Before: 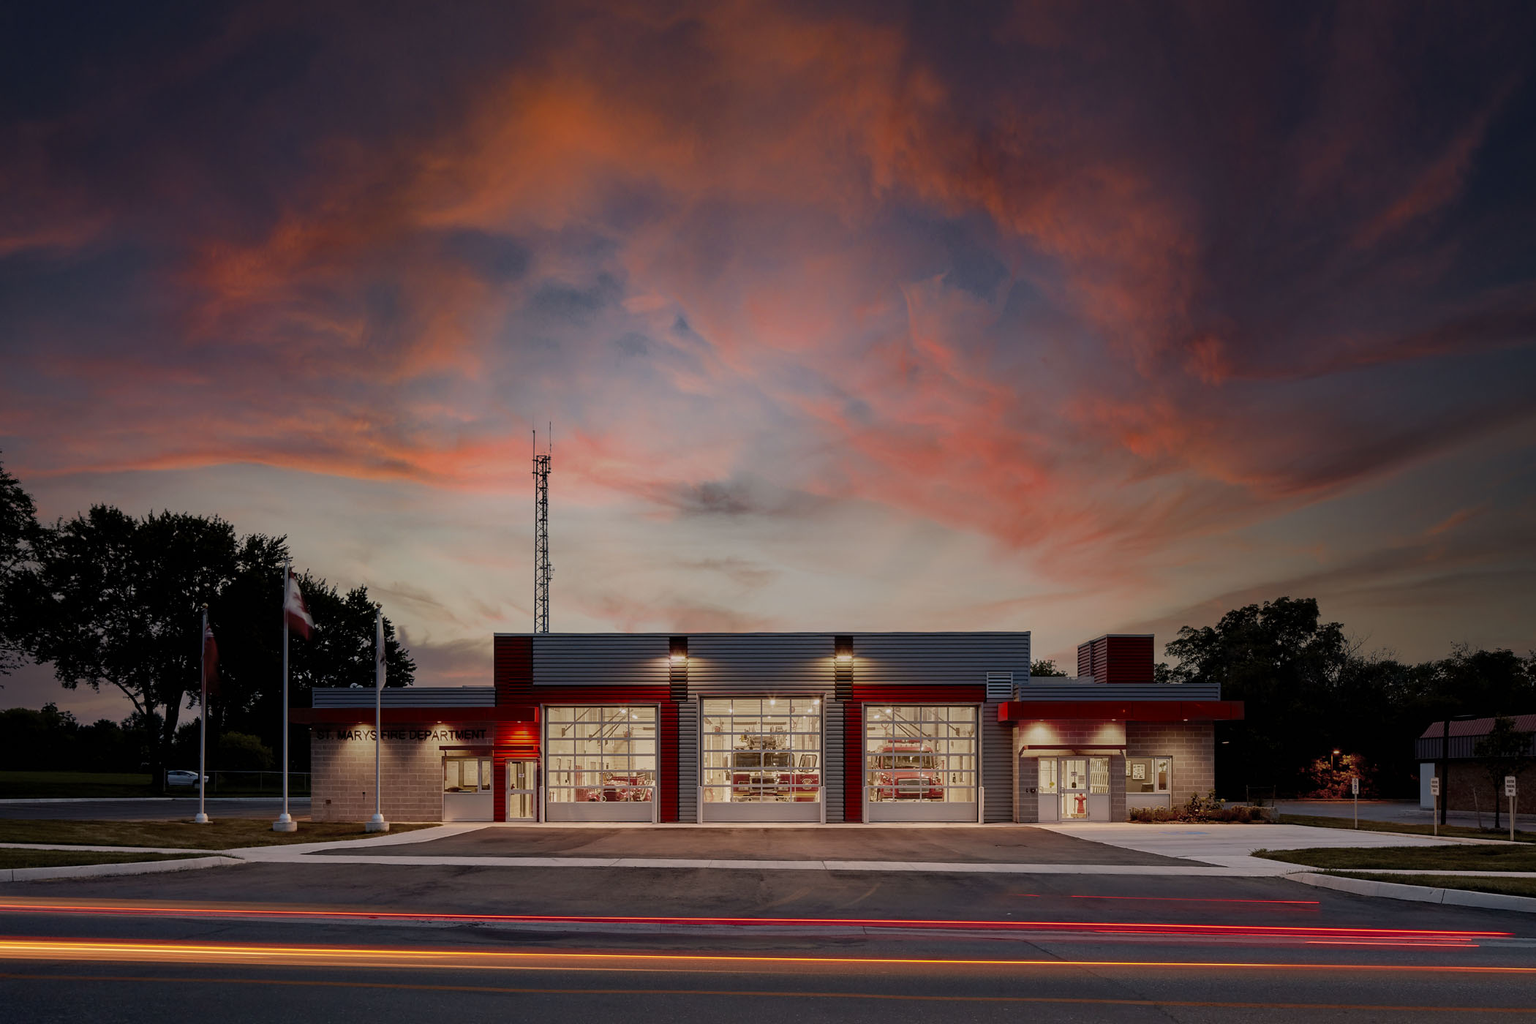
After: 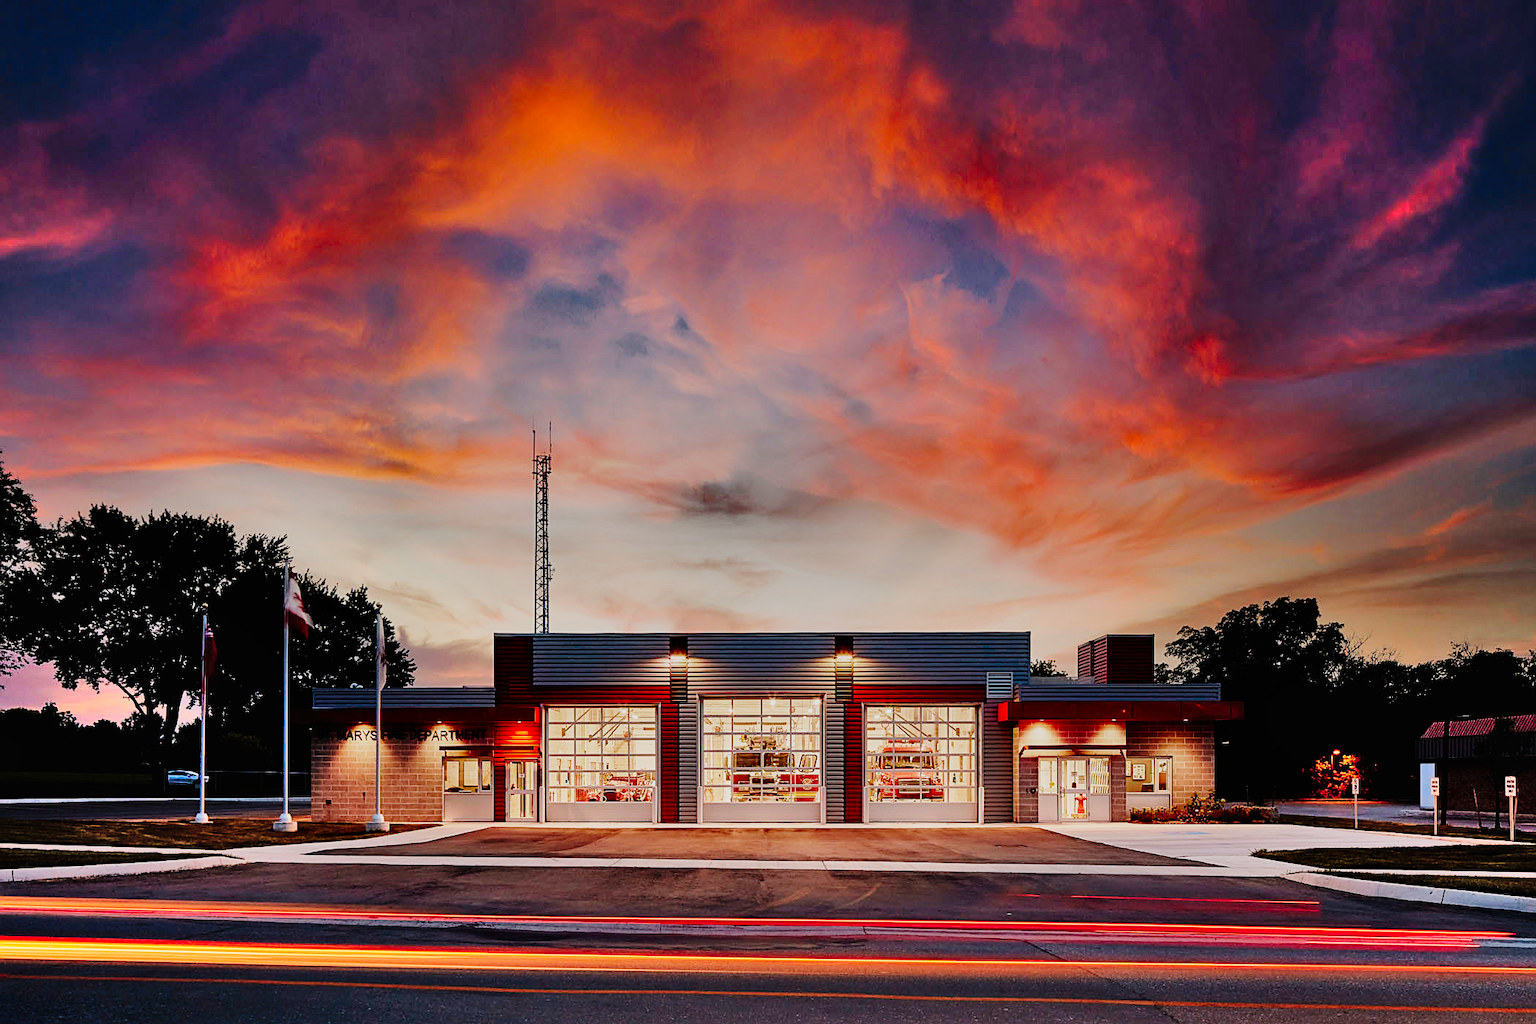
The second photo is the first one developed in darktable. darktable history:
exposure: compensate highlight preservation false
base curve: curves: ch0 [(0, 0) (0, 0) (0.002, 0.001) (0.008, 0.003) (0.019, 0.011) (0.037, 0.037) (0.064, 0.11) (0.102, 0.232) (0.152, 0.379) (0.216, 0.524) (0.296, 0.665) (0.394, 0.789) (0.512, 0.881) (0.651, 0.945) (0.813, 0.986) (1, 1)], preserve colors none
shadows and highlights: shadows 80.73, white point adjustment -9.07, highlights -61.46, soften with gaussian
sharpen: on, module defaults
white balance: emerald 1
